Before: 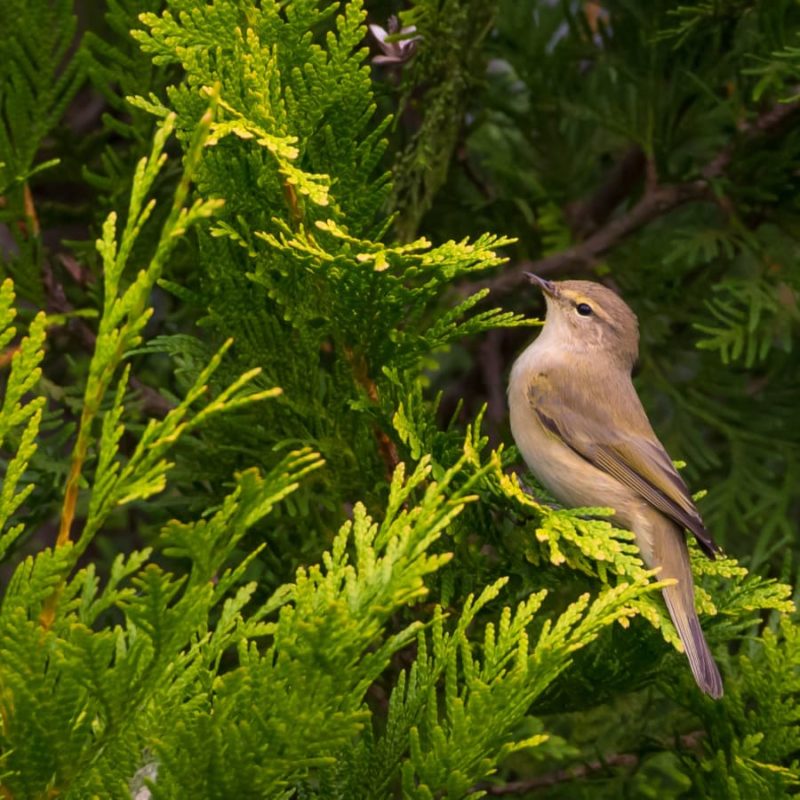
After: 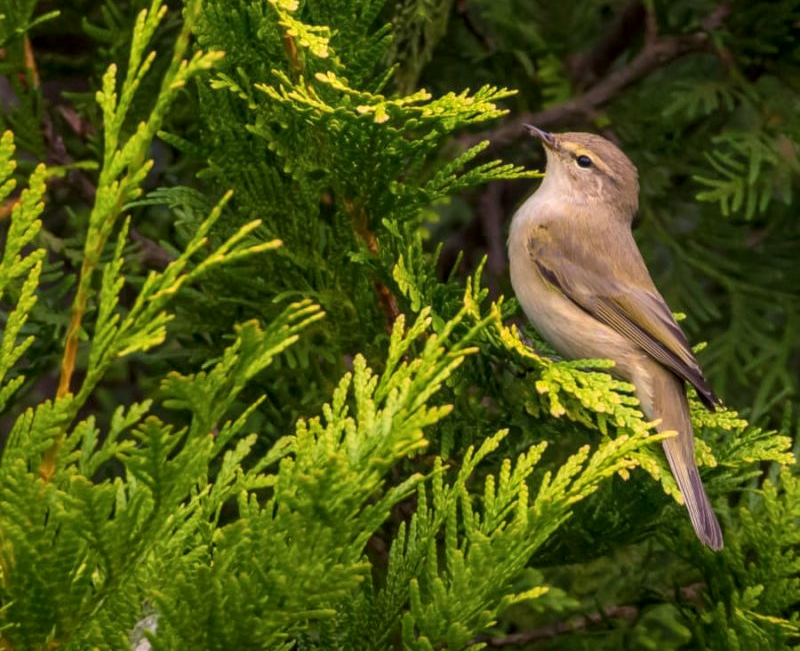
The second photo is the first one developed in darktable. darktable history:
exposure: compensate highlight preservation false
local contrast: on, module defaults
crop and rotate: top 18.507%
